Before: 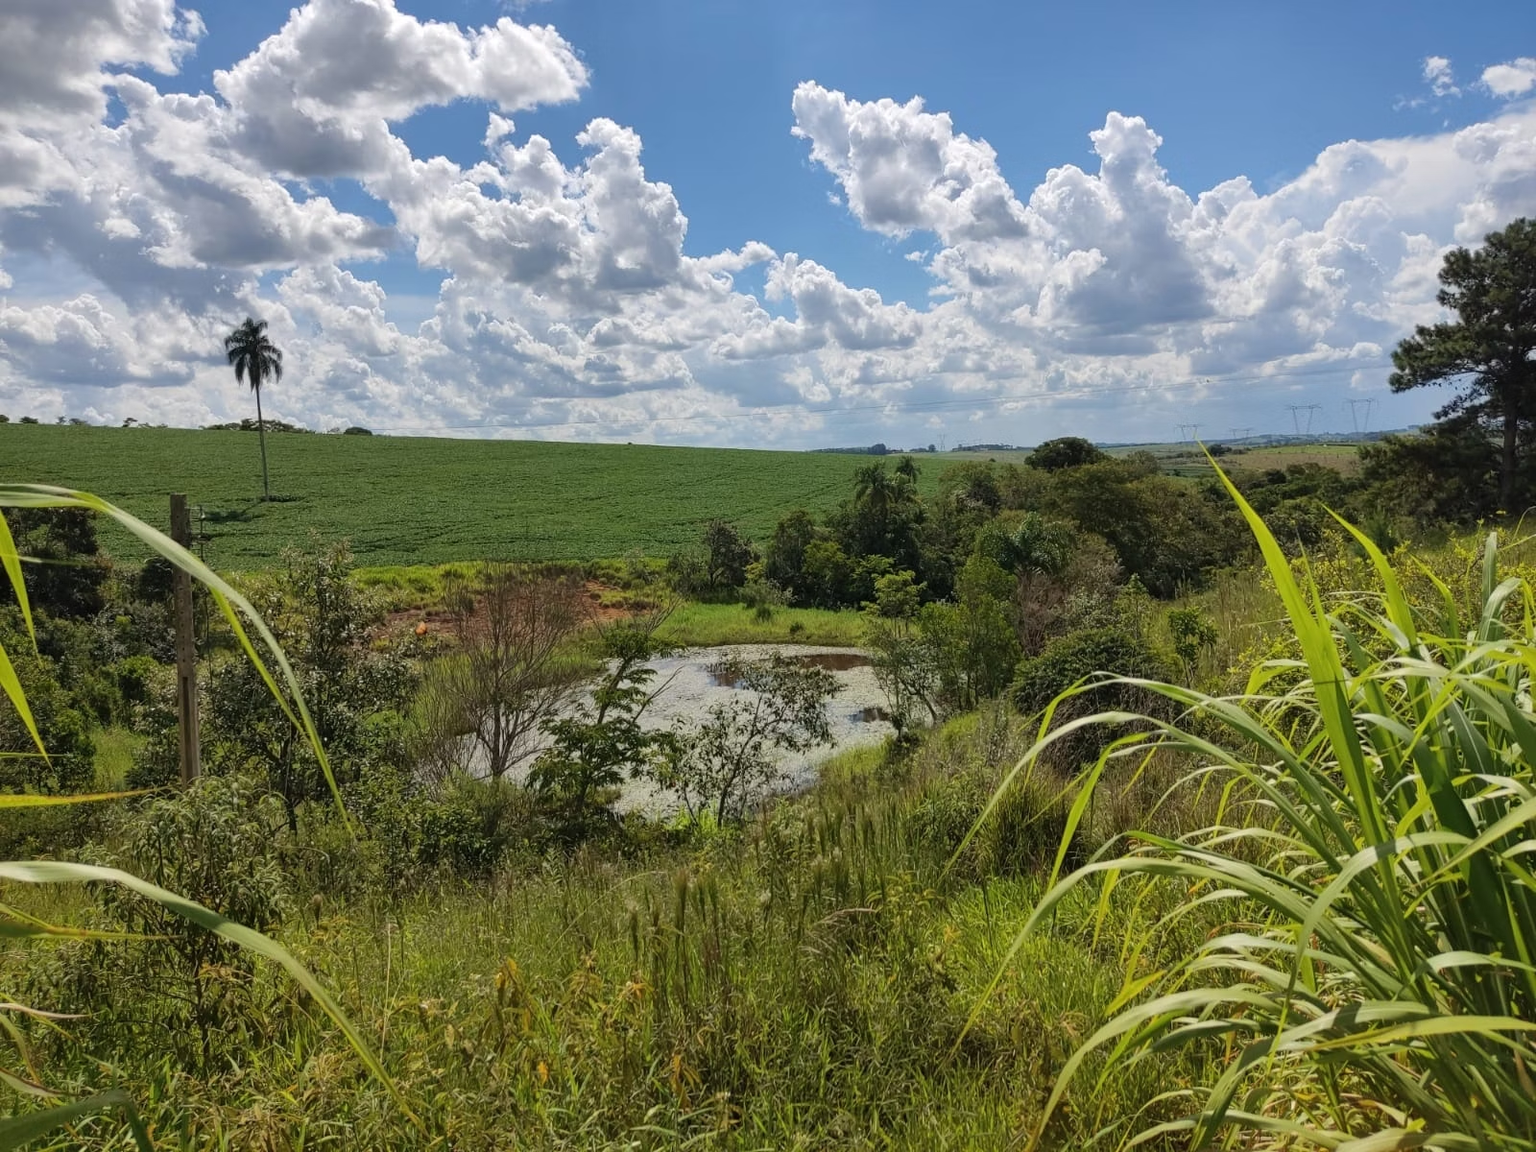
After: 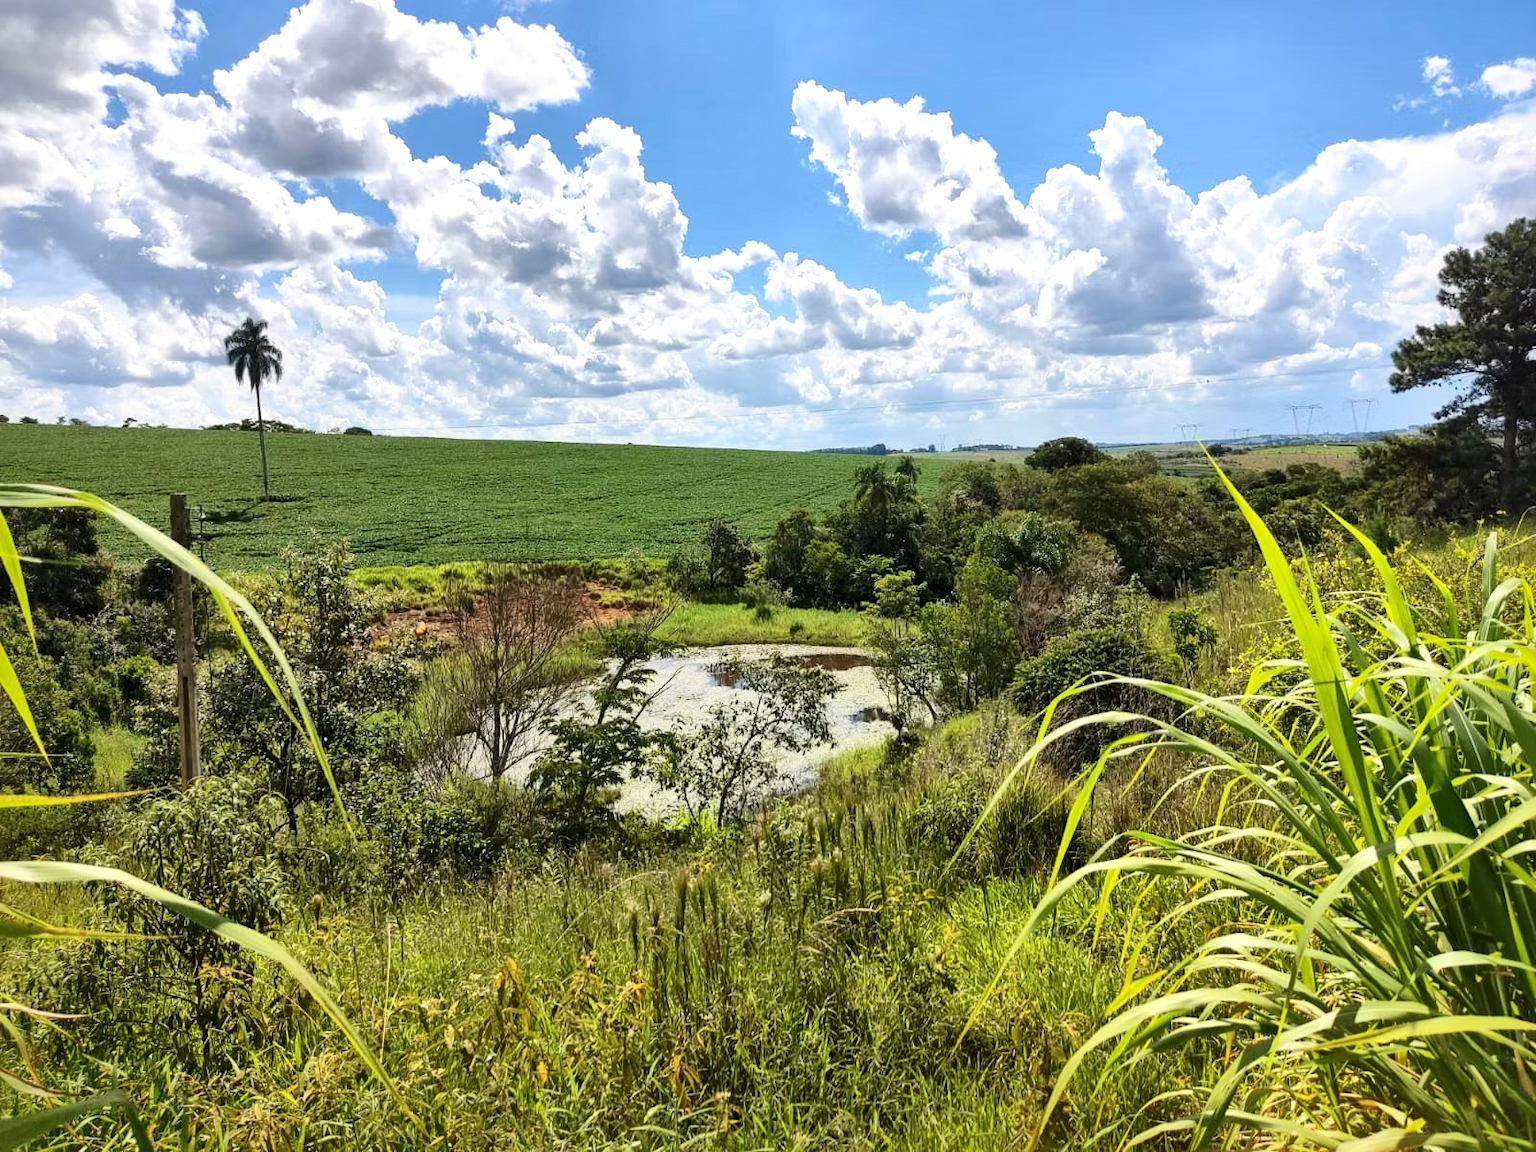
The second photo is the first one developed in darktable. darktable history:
contrast brightness saturation: contrast 0.203, brightness 0.166, saturation 0.229
exposure: exposure 0.204 EV, compensate exposure bias true, compensate highlight preservation false
local contrast: mode bilateral grid, contrast 24, coarseness 60, detail 151%, midtone range 0.2
